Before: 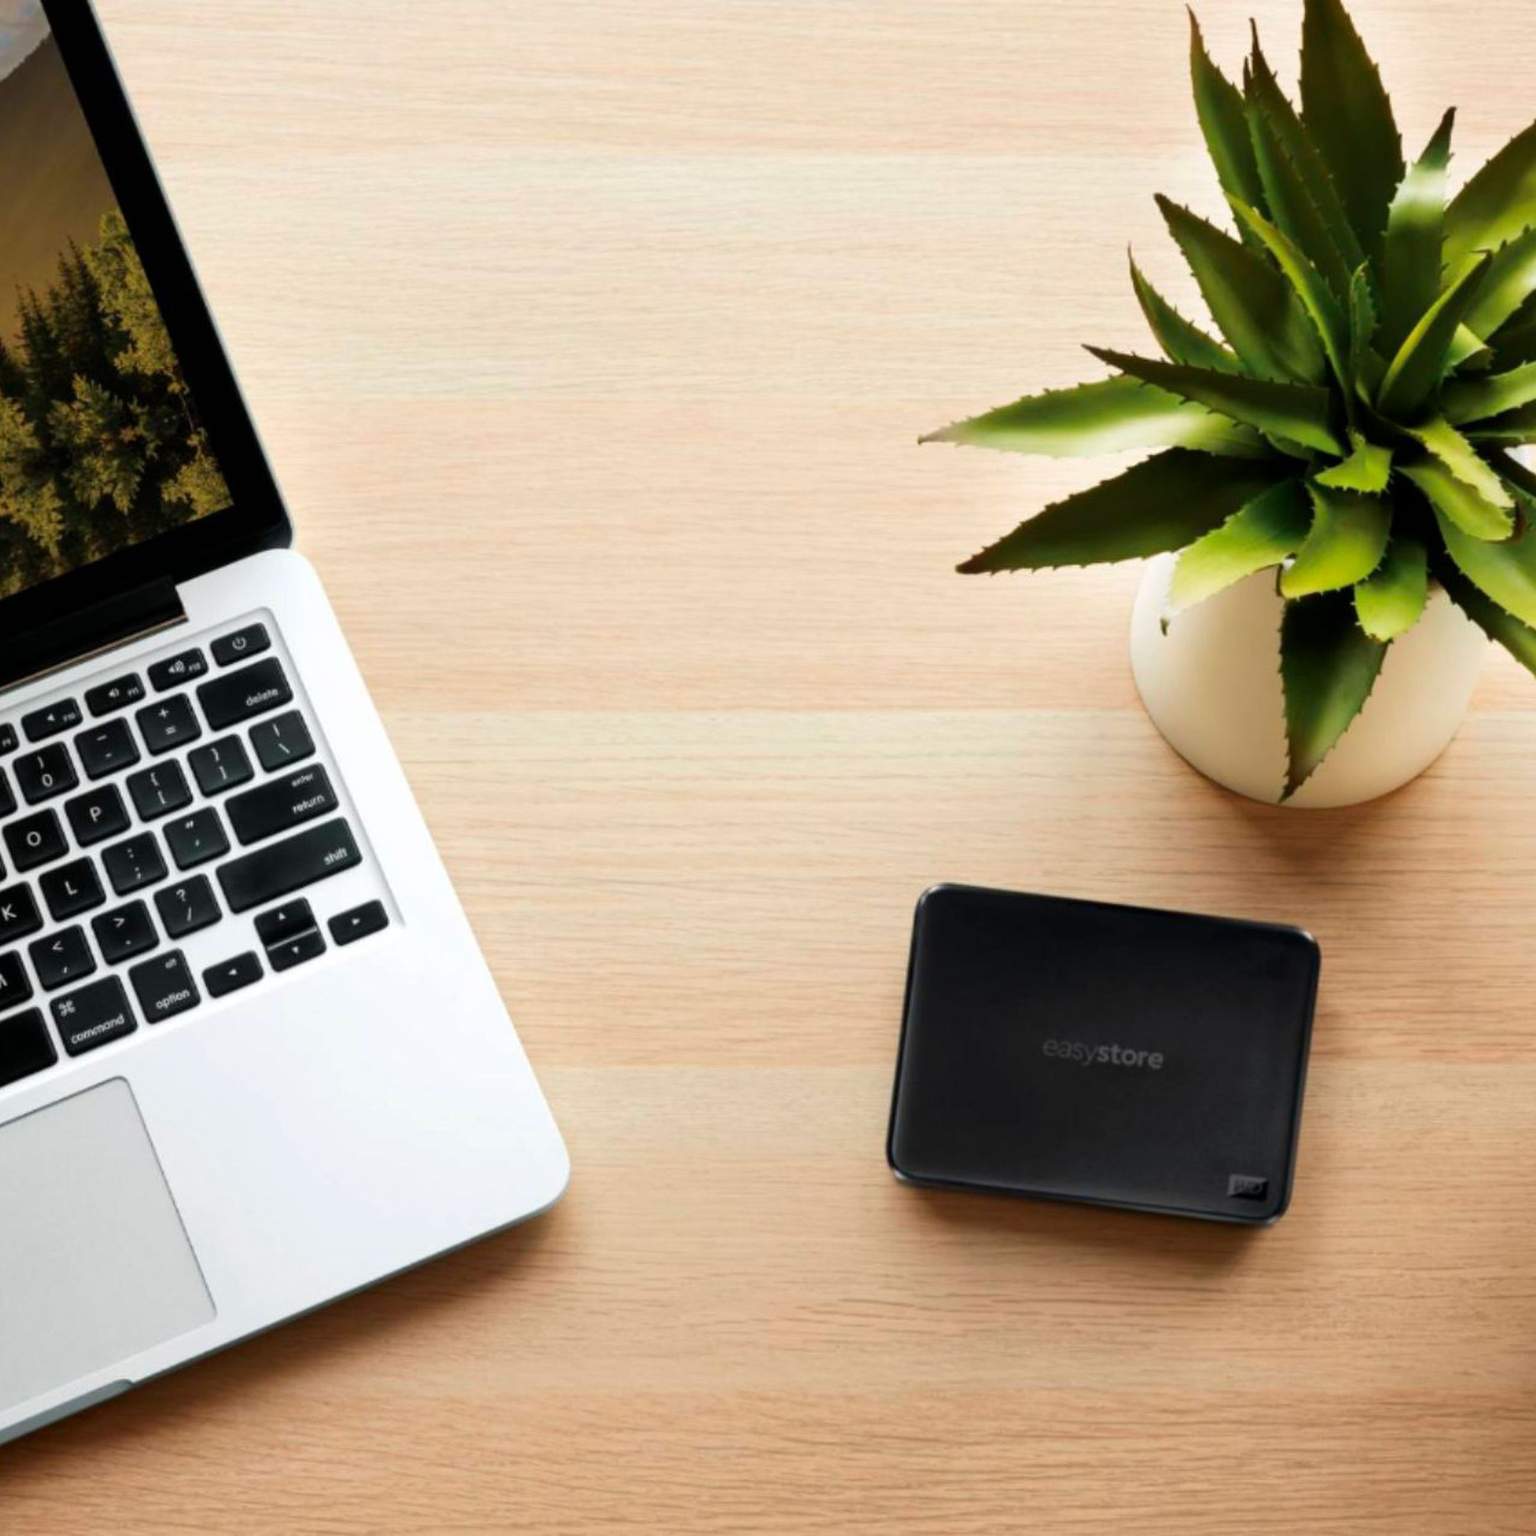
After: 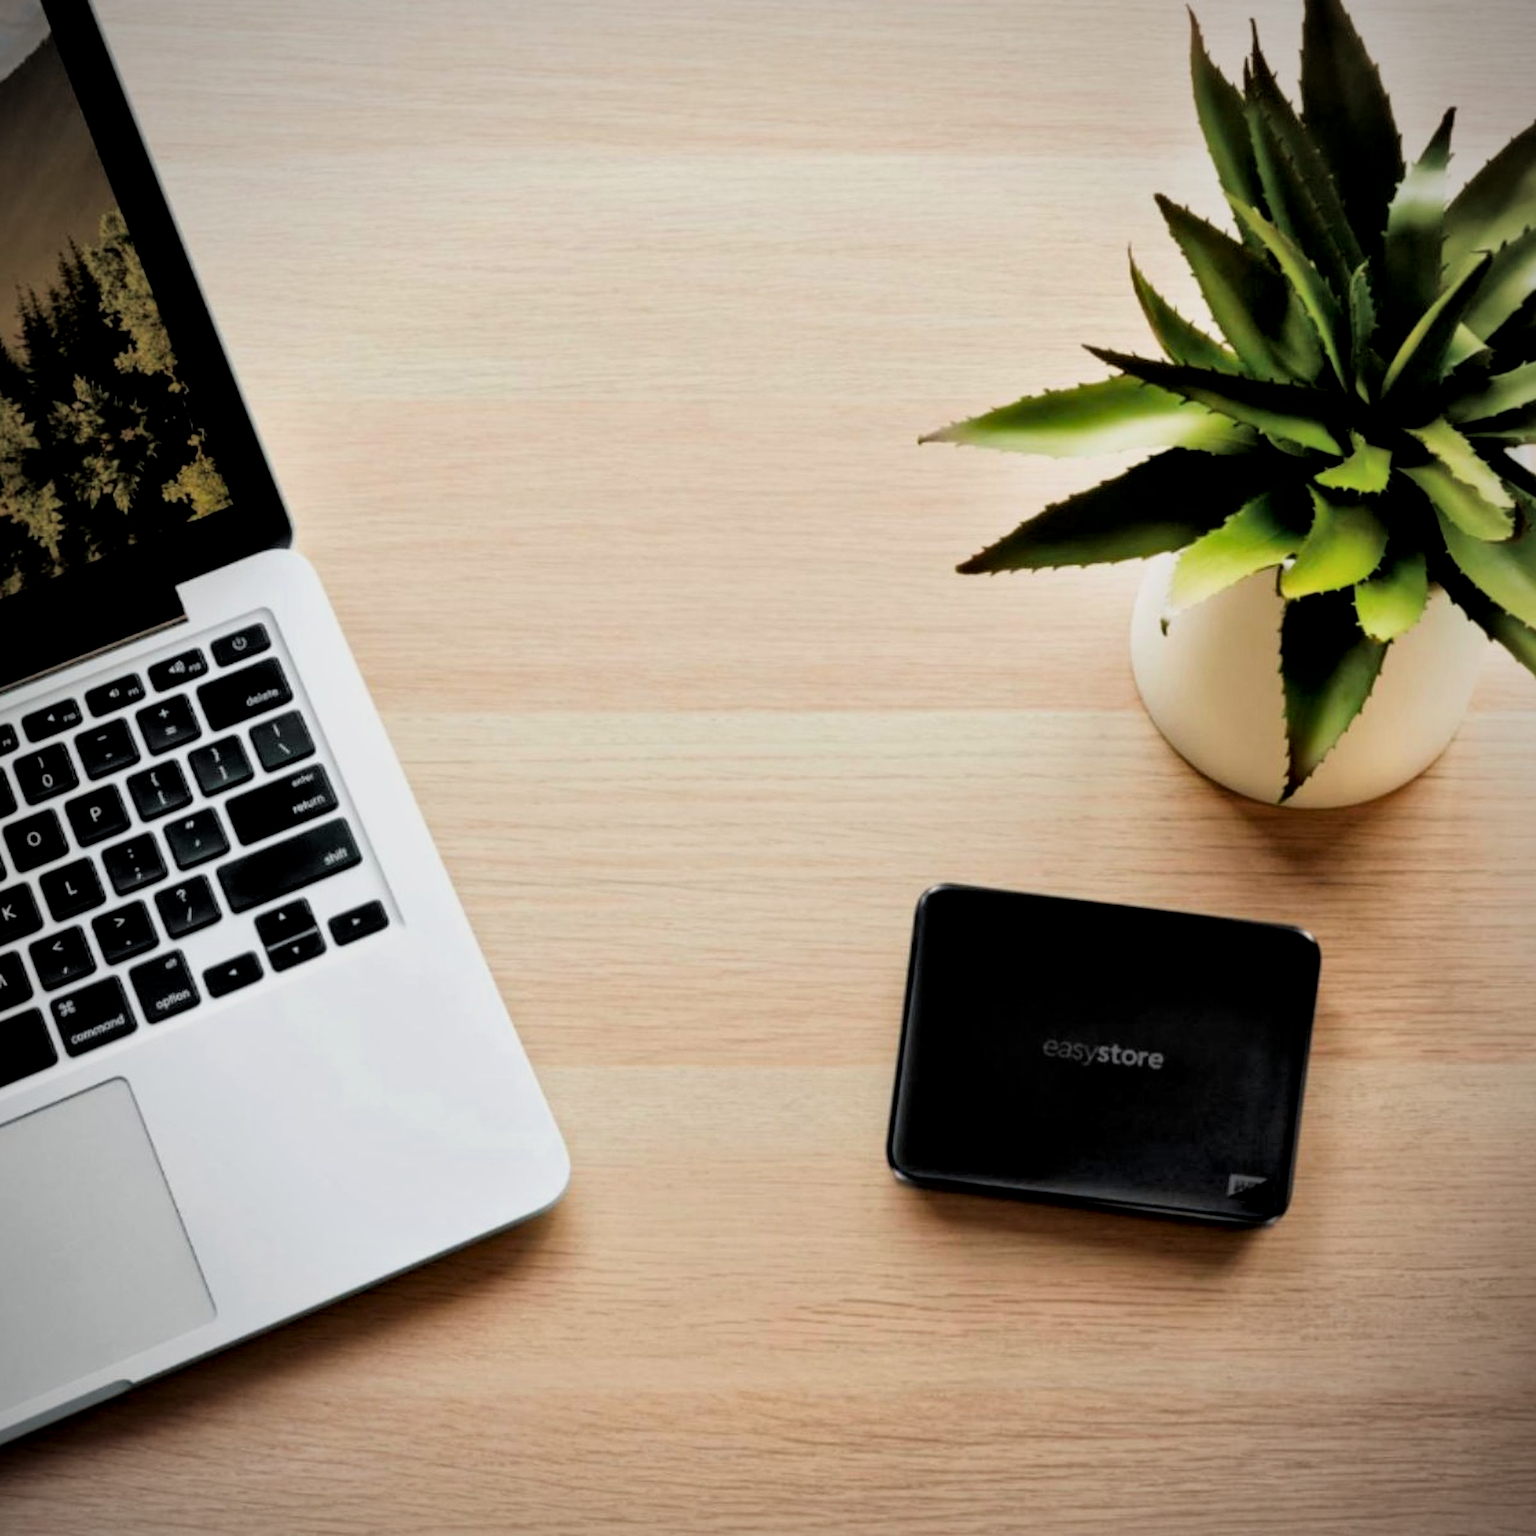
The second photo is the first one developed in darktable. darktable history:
vignetting: fall-off radius 61.16%
local contrast: mode bilateral grid, contrast 25, coarseness 60, detail 152%, midtone range 0.2
filmic rgb: black relative exposure -7.77 EV, white relative exposure 4.45 EV, target black luminance 0%, hardness 3.75, latitude 50.72%, contrast 1.078, highlights saturation mix 9.54%, shadows ↔ highlights balance -0.222%
